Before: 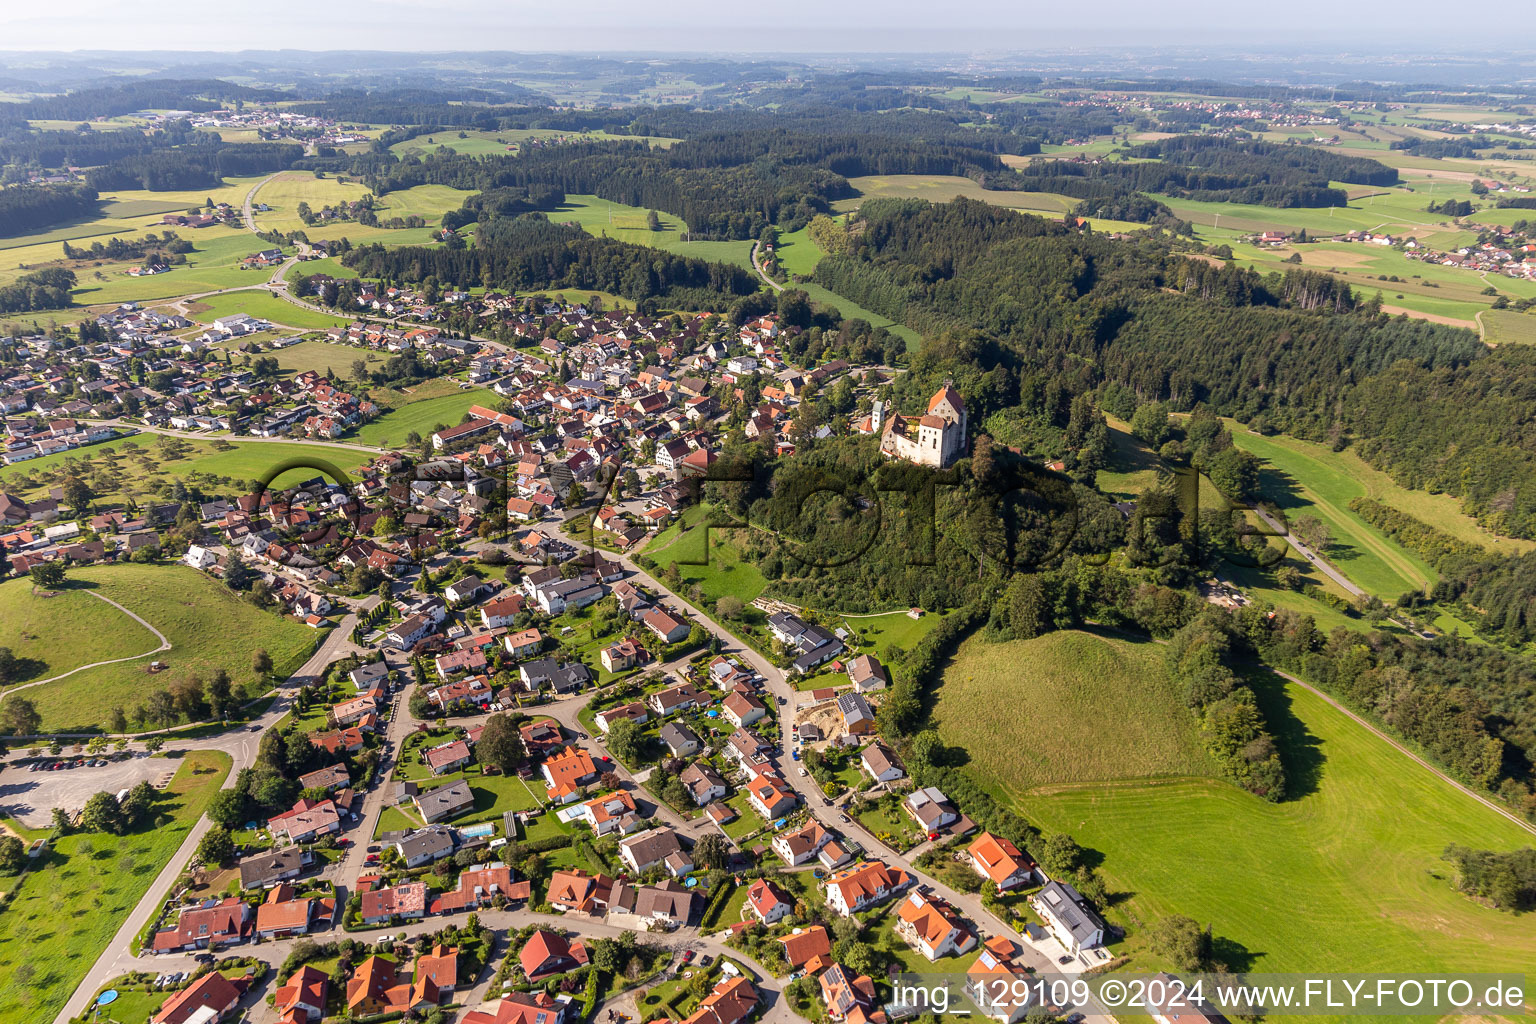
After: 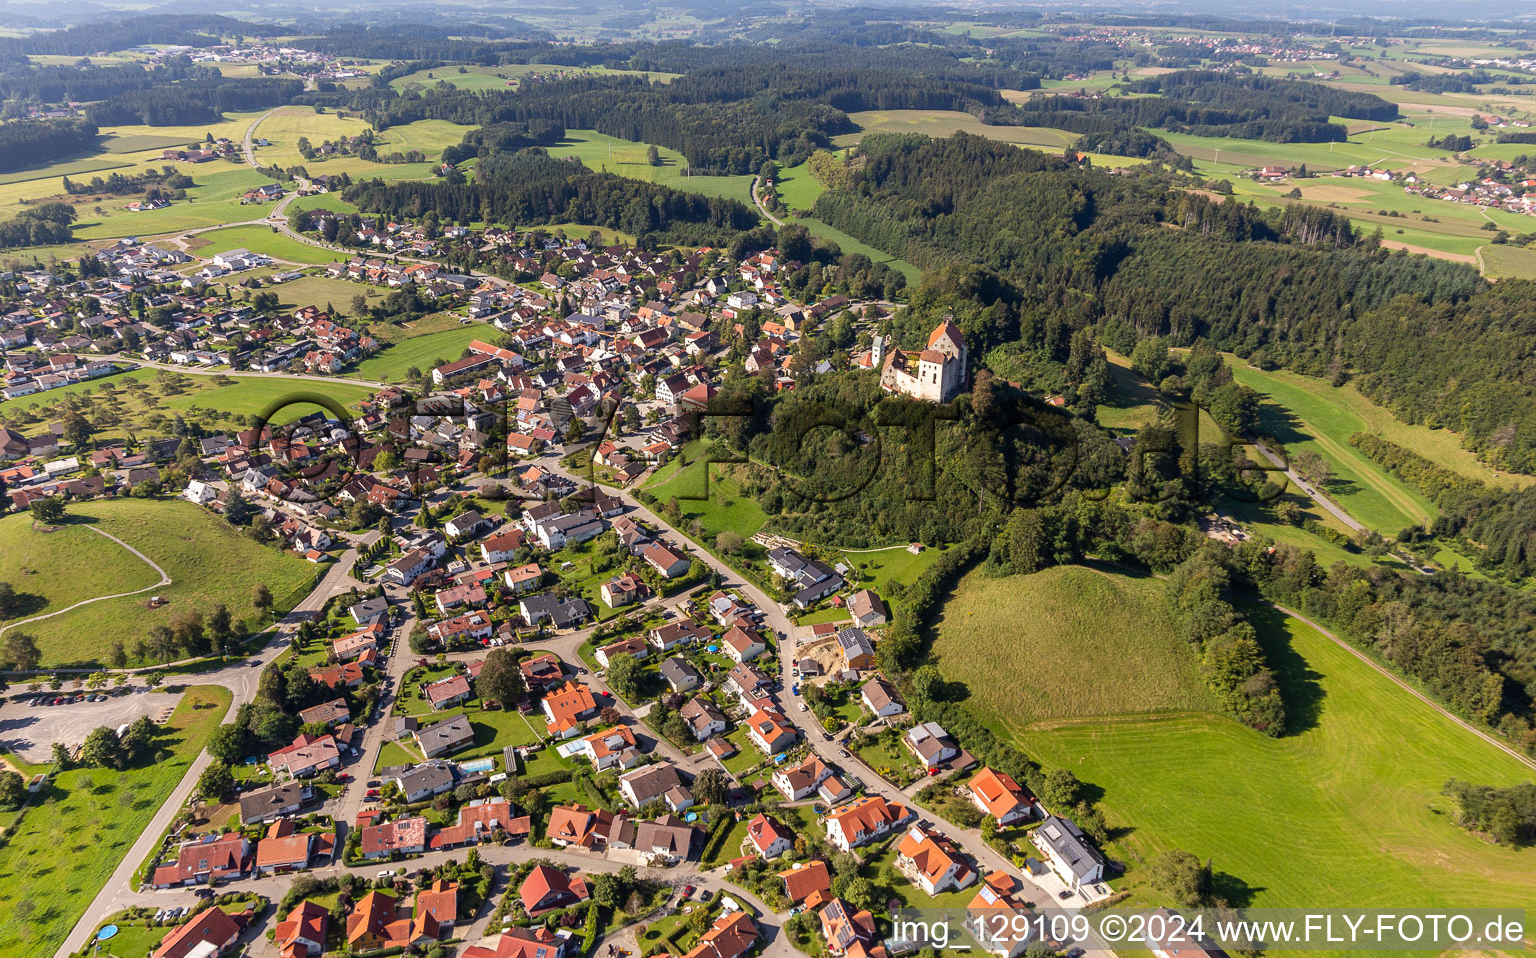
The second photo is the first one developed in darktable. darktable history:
crop and rotate: top 6.44%
